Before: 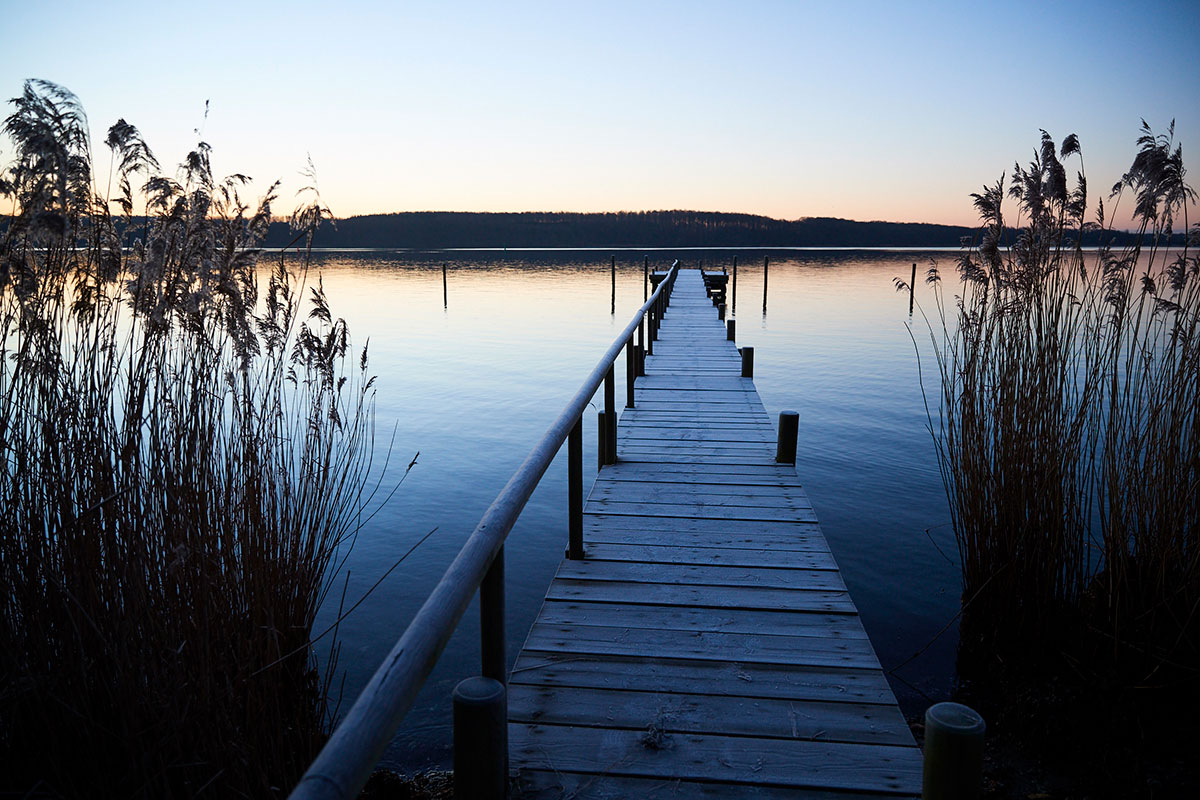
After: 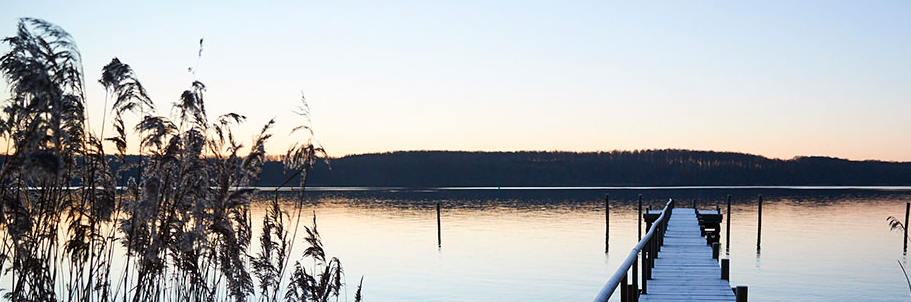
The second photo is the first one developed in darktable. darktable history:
crop: left 0.534%, top 7.634%, right 23.487%, bottom 54.606%
